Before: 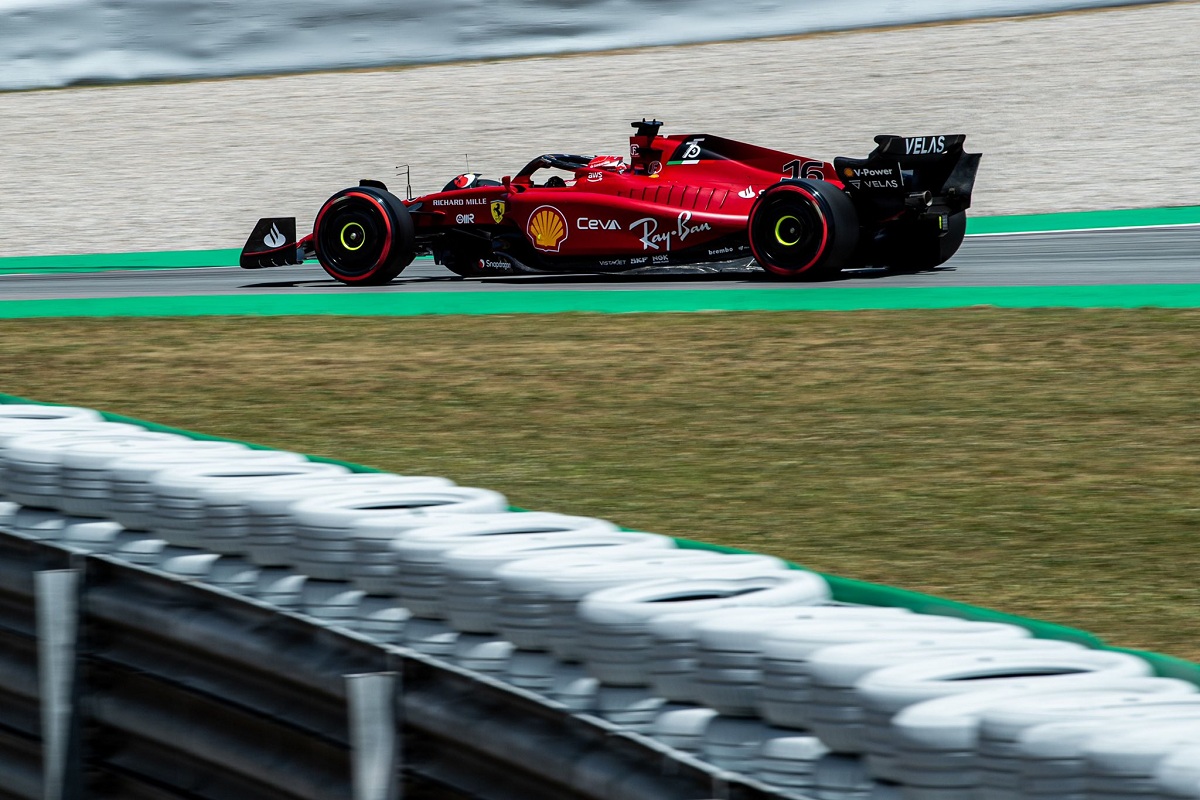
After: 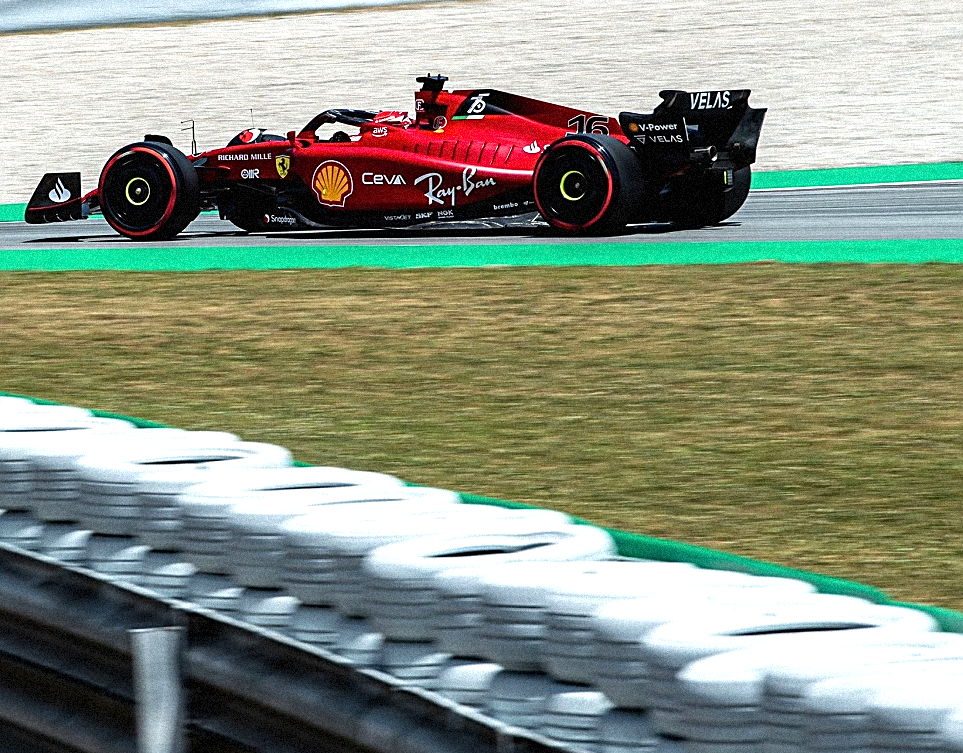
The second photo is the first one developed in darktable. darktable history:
grain: strength 35%, mid-tones bias 0%
crop and rotate: left 17.959%, top 5.771%, right 1.742%
exposure: exposure 0.6 EV, compensate highlight preservation false
sharpen: on, module defaults
